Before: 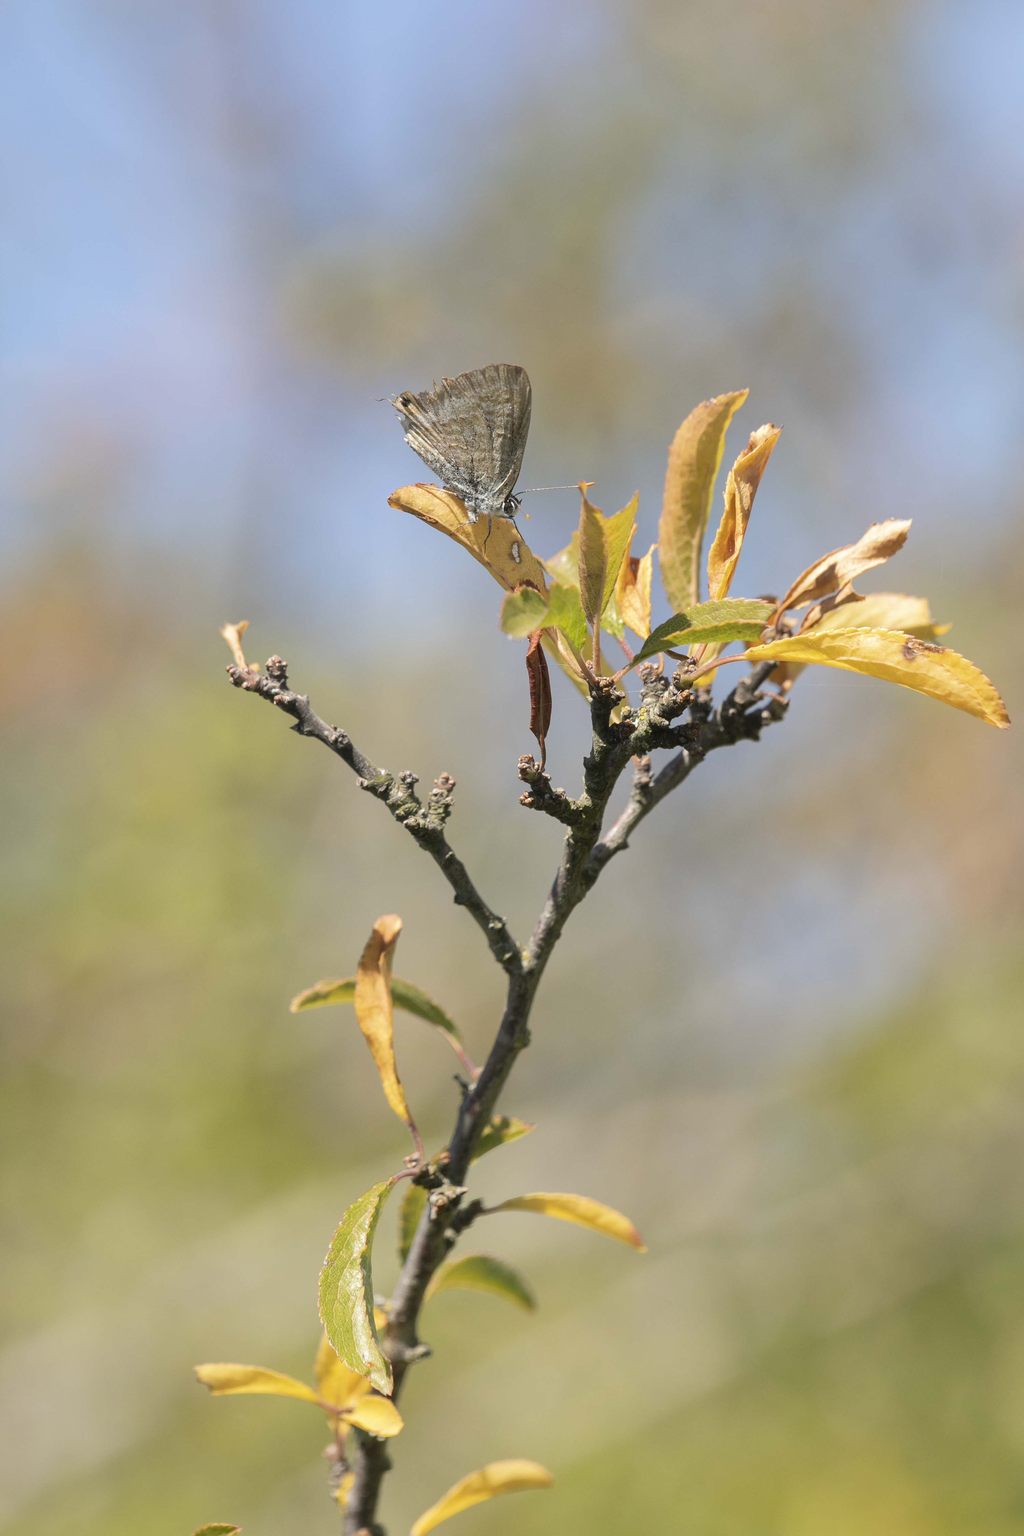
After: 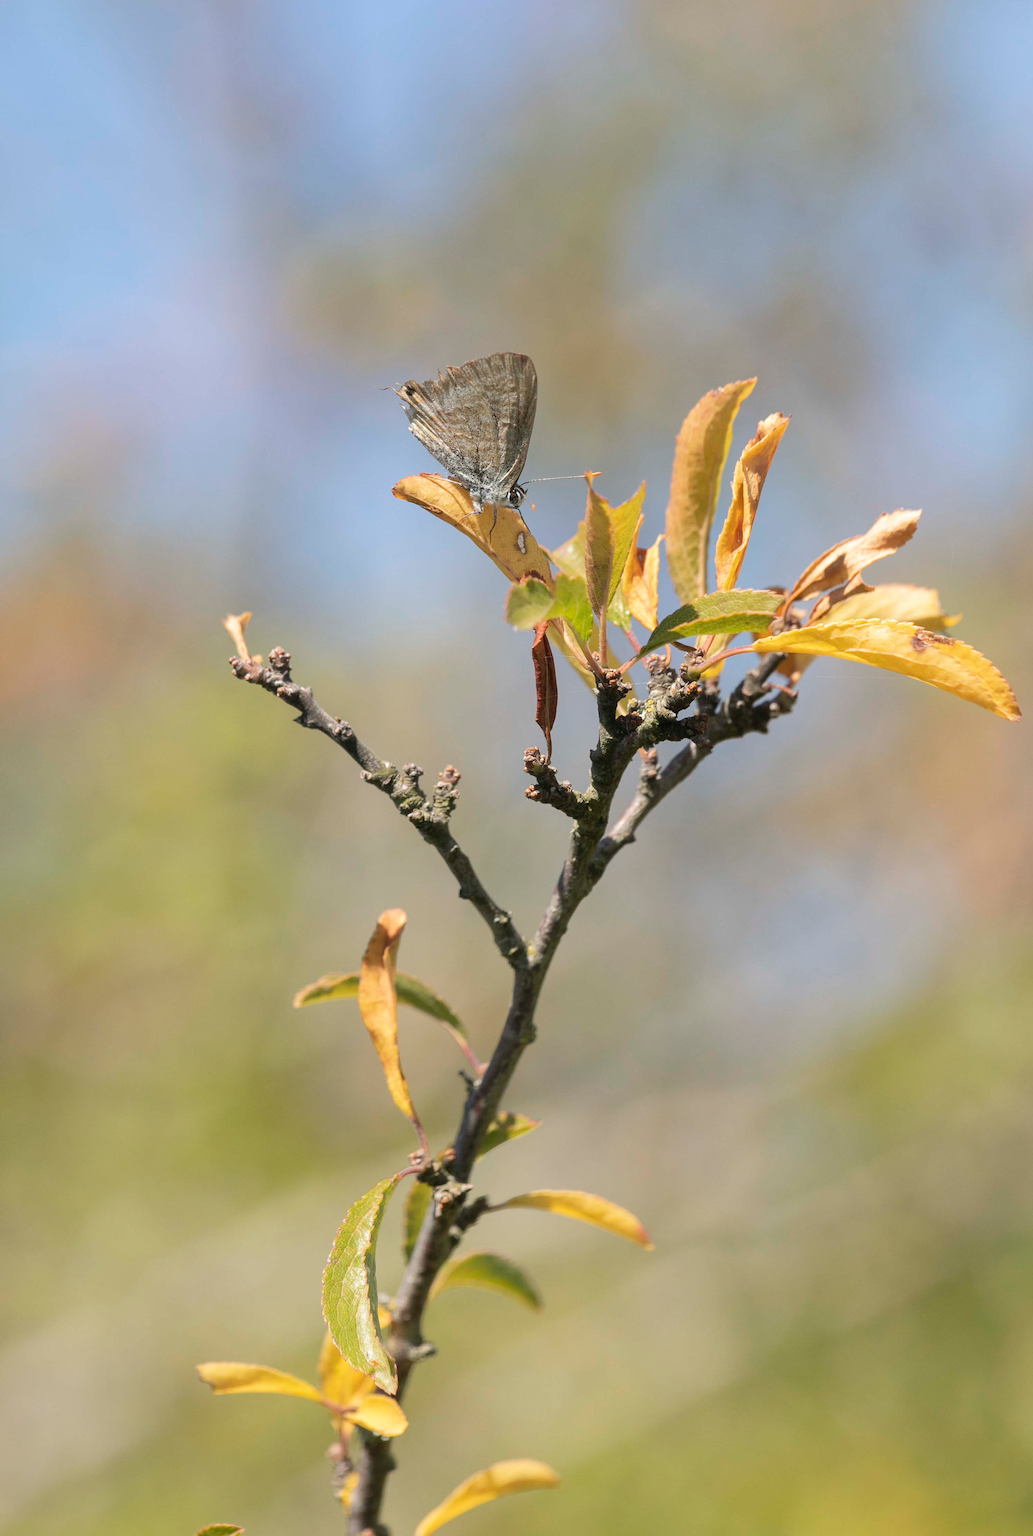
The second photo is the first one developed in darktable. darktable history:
crop: top 1.015%, right 0.055%
